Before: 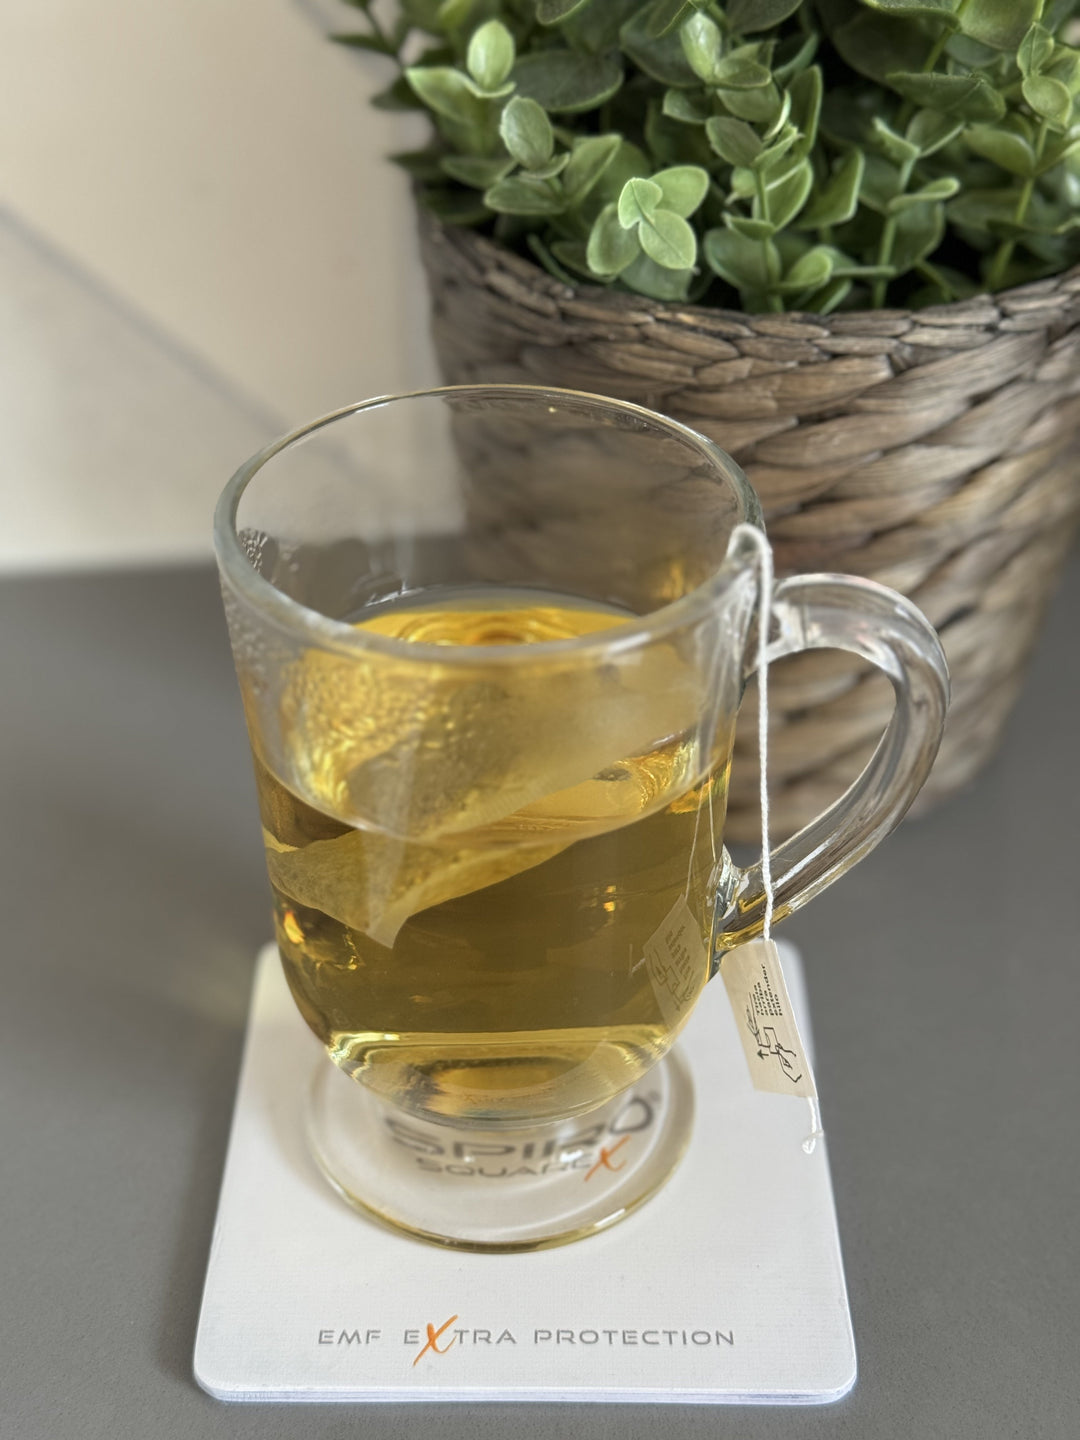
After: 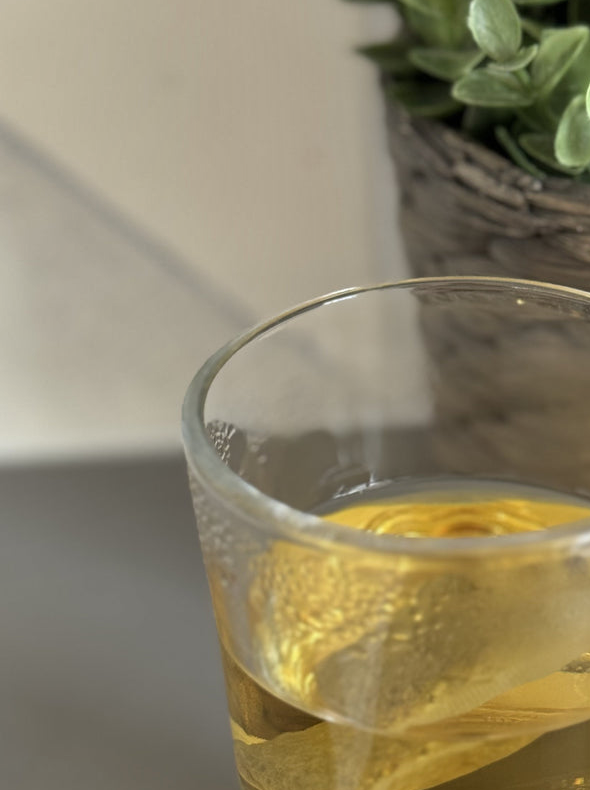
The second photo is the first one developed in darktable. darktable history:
shadows and highlights: low approximation 0.01, soften with gaussian
crop and rotate: left 3.047%, top 7.509%, right 42.236%, bottom 37.598%
